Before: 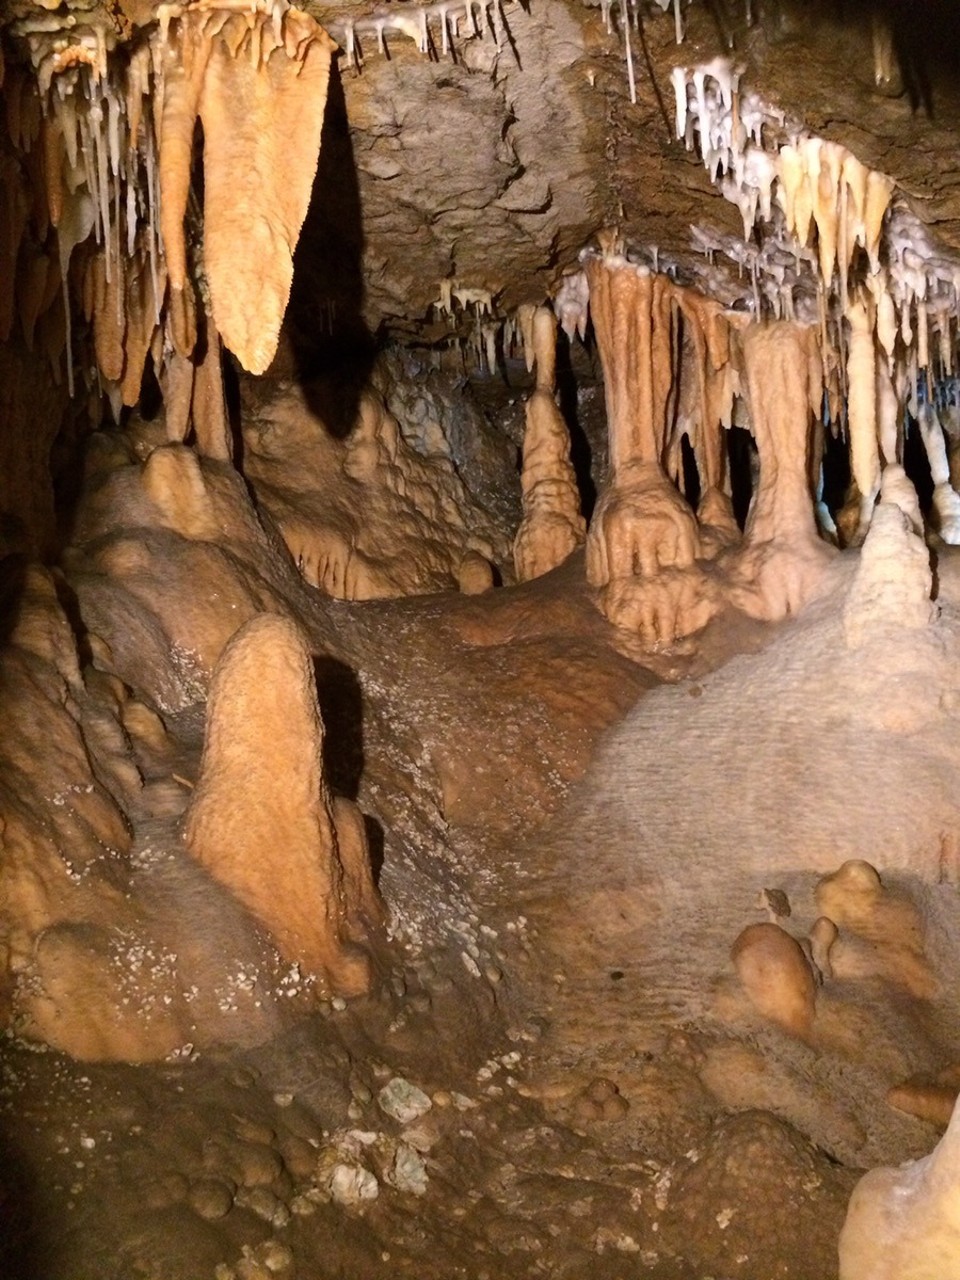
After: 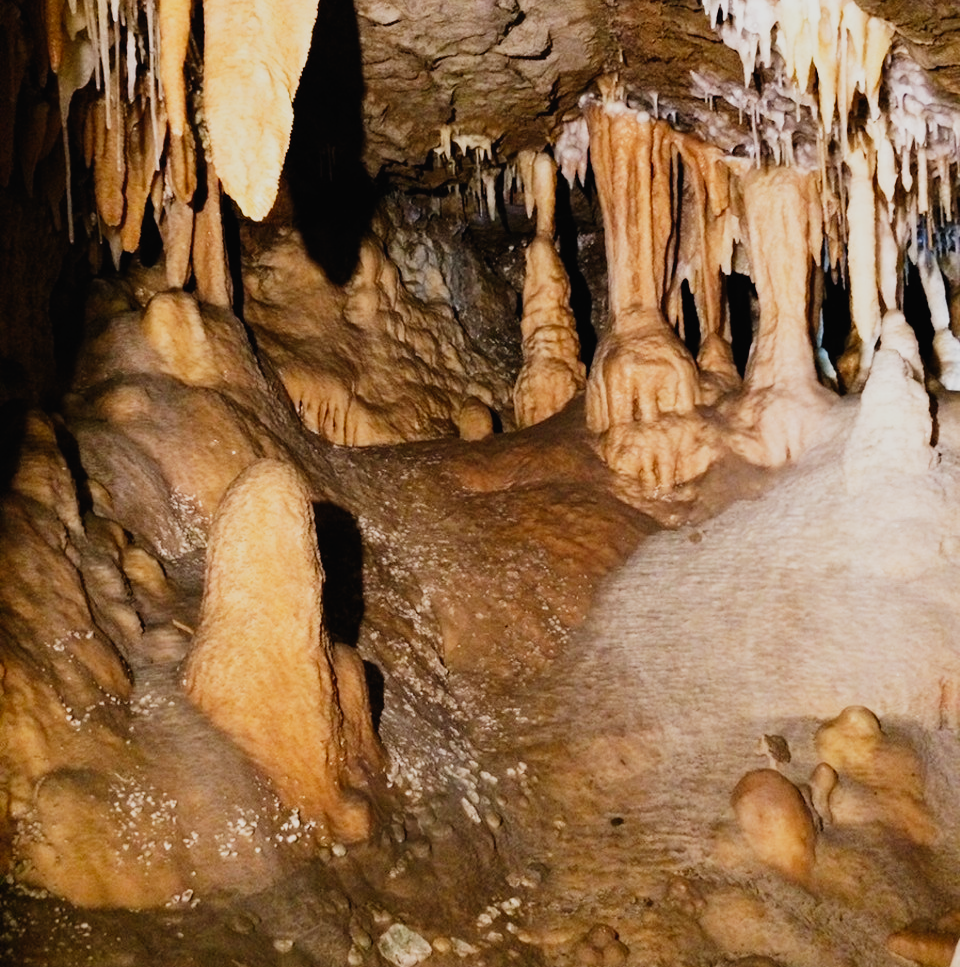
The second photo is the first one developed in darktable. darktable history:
filmic rgb: black relative exposure -7.65 EV, white relative exposure 4.56 EV, hardness 3.61, preserve chrominance no, color science v5 (2021)
crop and rotate: top 12.096%, bottom 12.294%
tone curve: curves: ch0 [(0, 0.013) (0.104, 0.103) (0.258, 0.267) (0.448, 0.489) (0.709, 0.794) (0.895, 0.915) (0.994, 0.971)]; ch1 [(0, 0) (0.335, 0.298) (0.446, 0.416) (0.488, 0.488) (0.515, 0.504) (0.581, 0.615) (0.635, 0.661) (1, 1)]; ch2 [(0, 0) (0.314, 0.306) (0.436, 0.447) (0.502, 0.5) (0.538, 0.541) (0.568, 0.603) (0.641, 0.635) (0.717, 0.701) (1, 1)], preserve colors none
